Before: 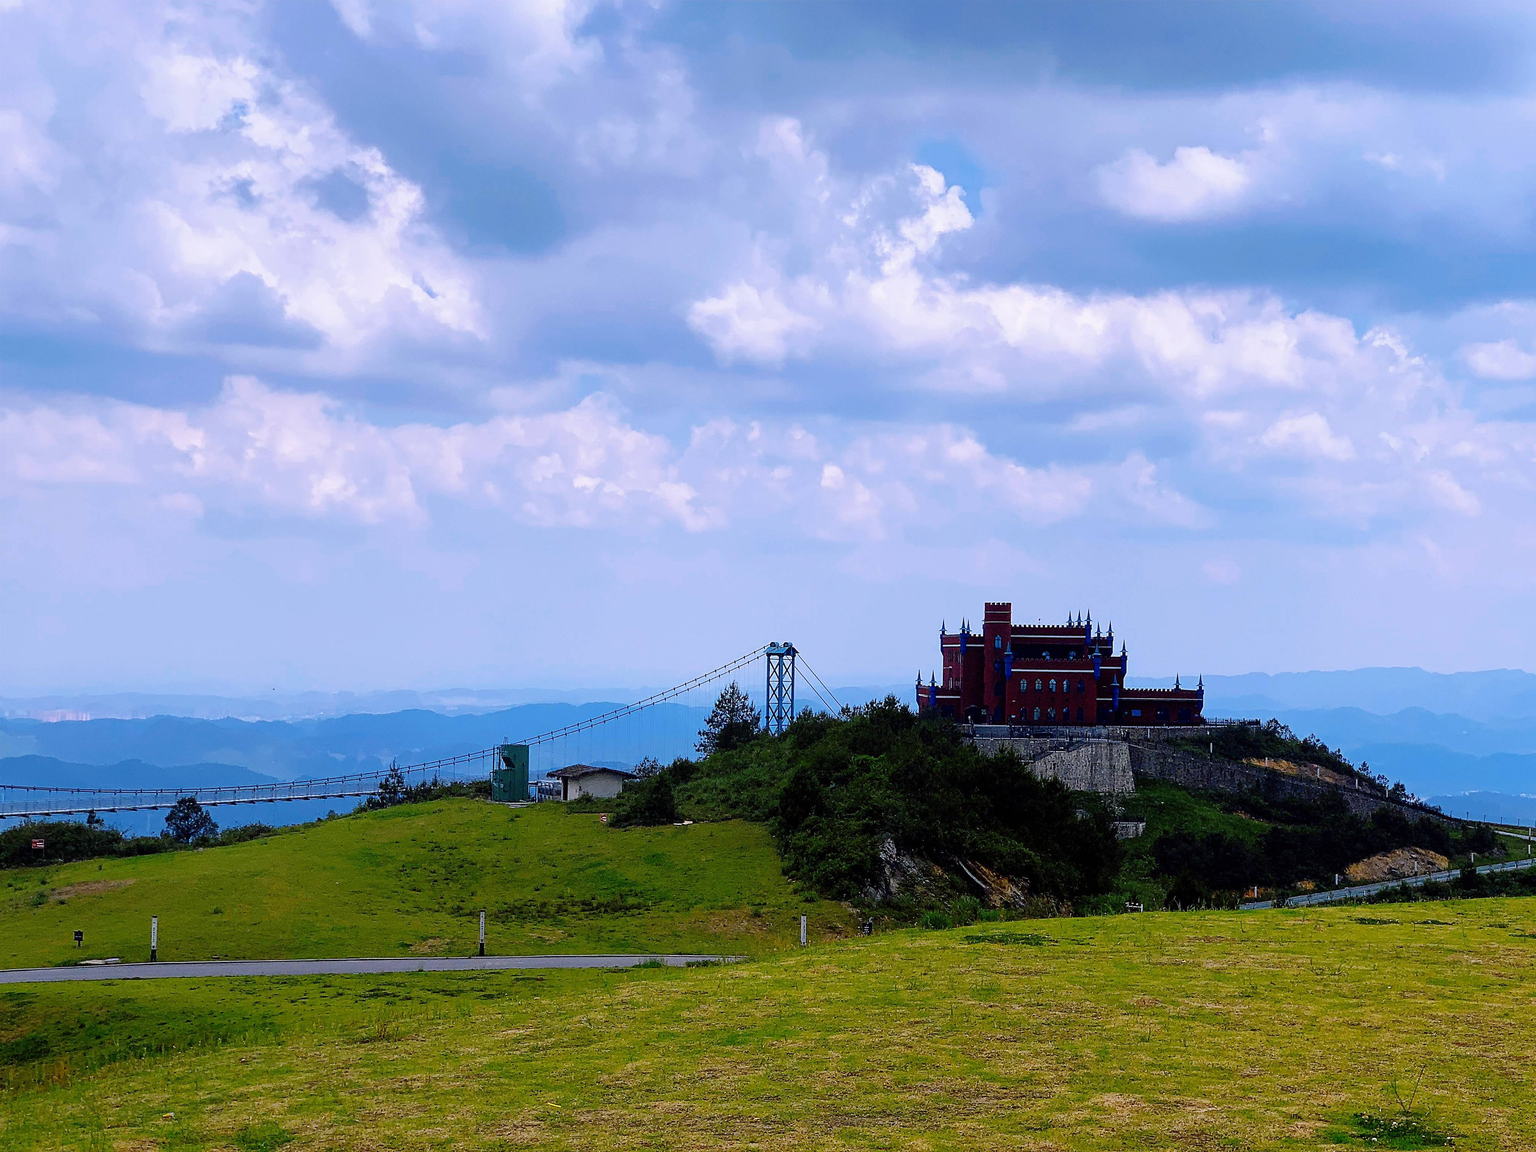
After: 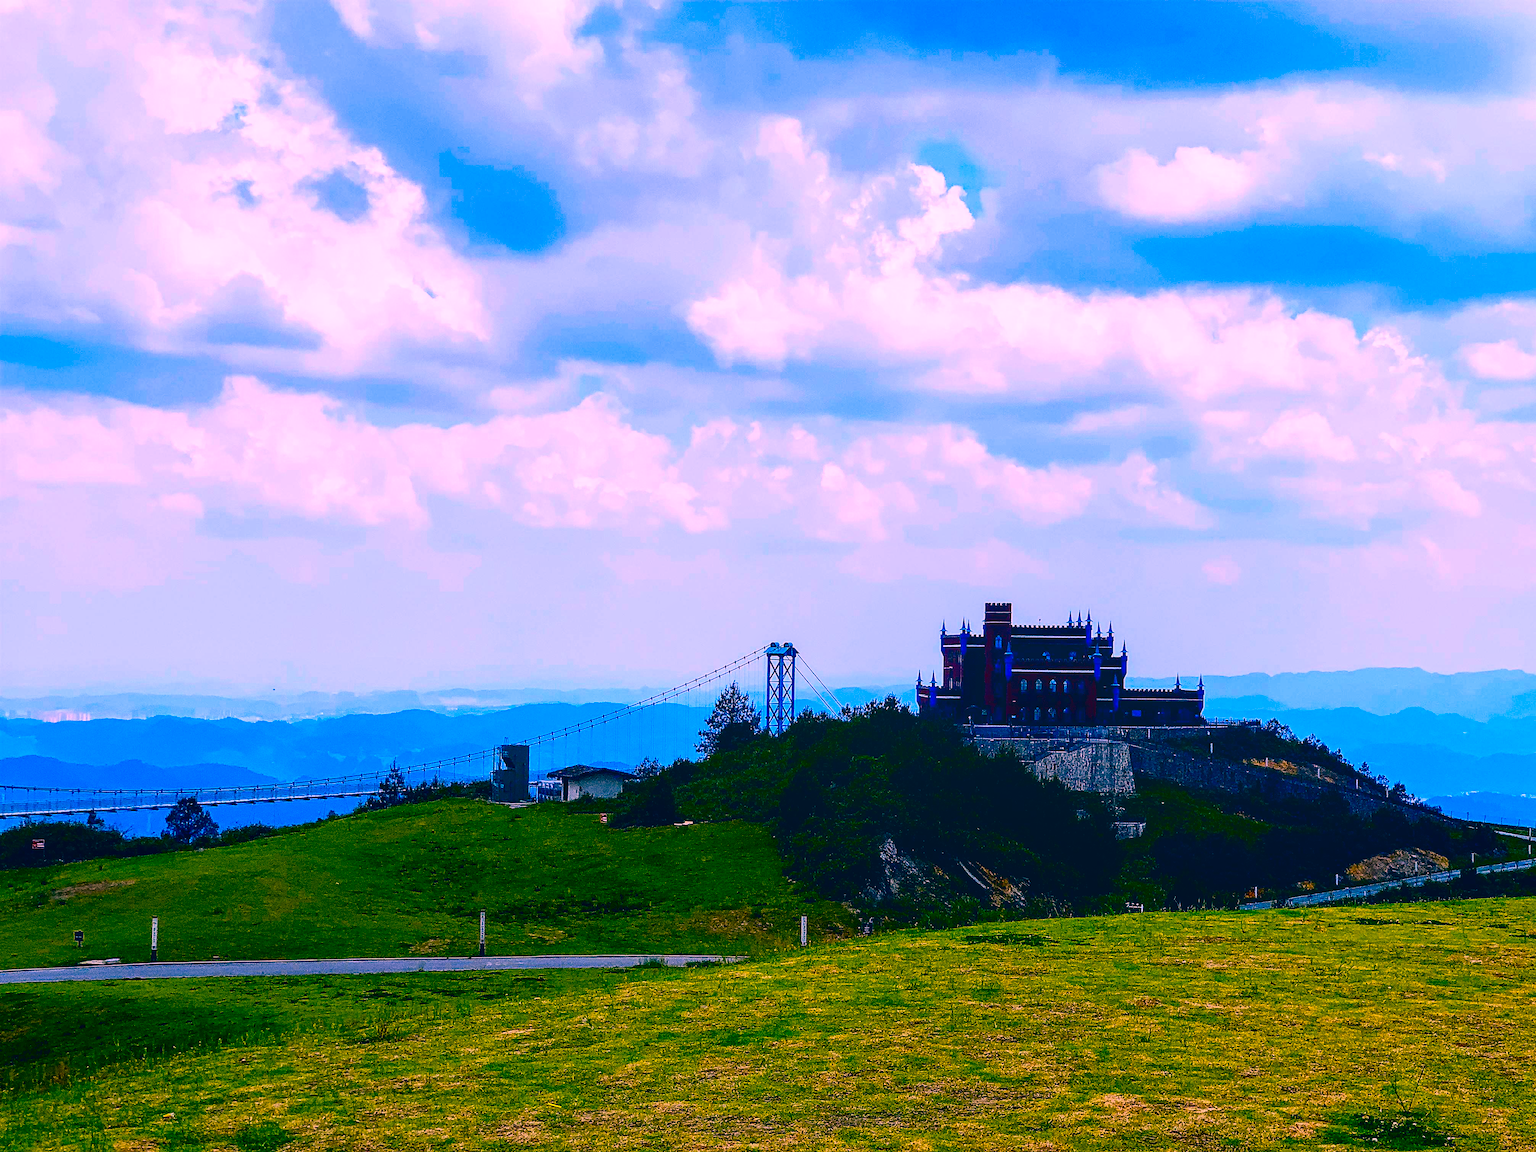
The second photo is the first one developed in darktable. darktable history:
local contrast: on, module defaults
color correction: highlights a* 16.33, highlights b* 0.22, shadows a* -15.17, shadows b* -14.6, saturation 1.54
contrast brightness saturation: contrast 0.318, brightness -0.082, saturation 0.166
